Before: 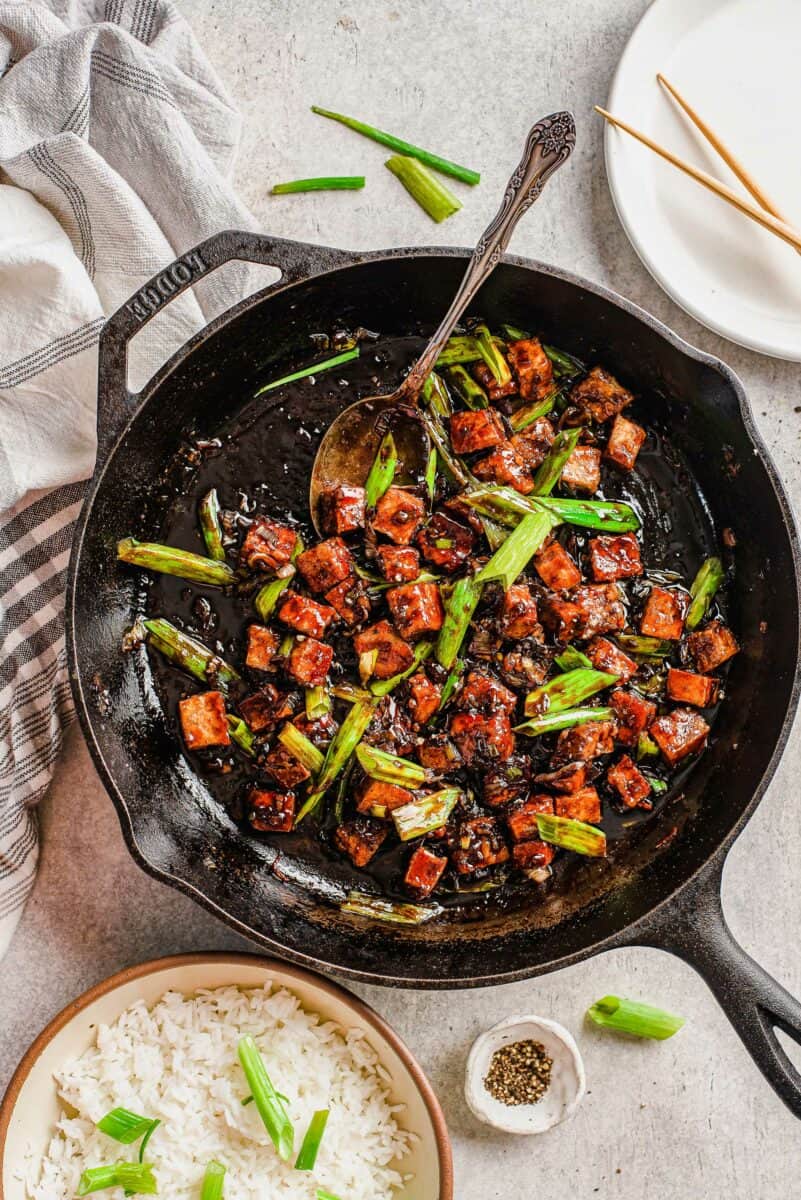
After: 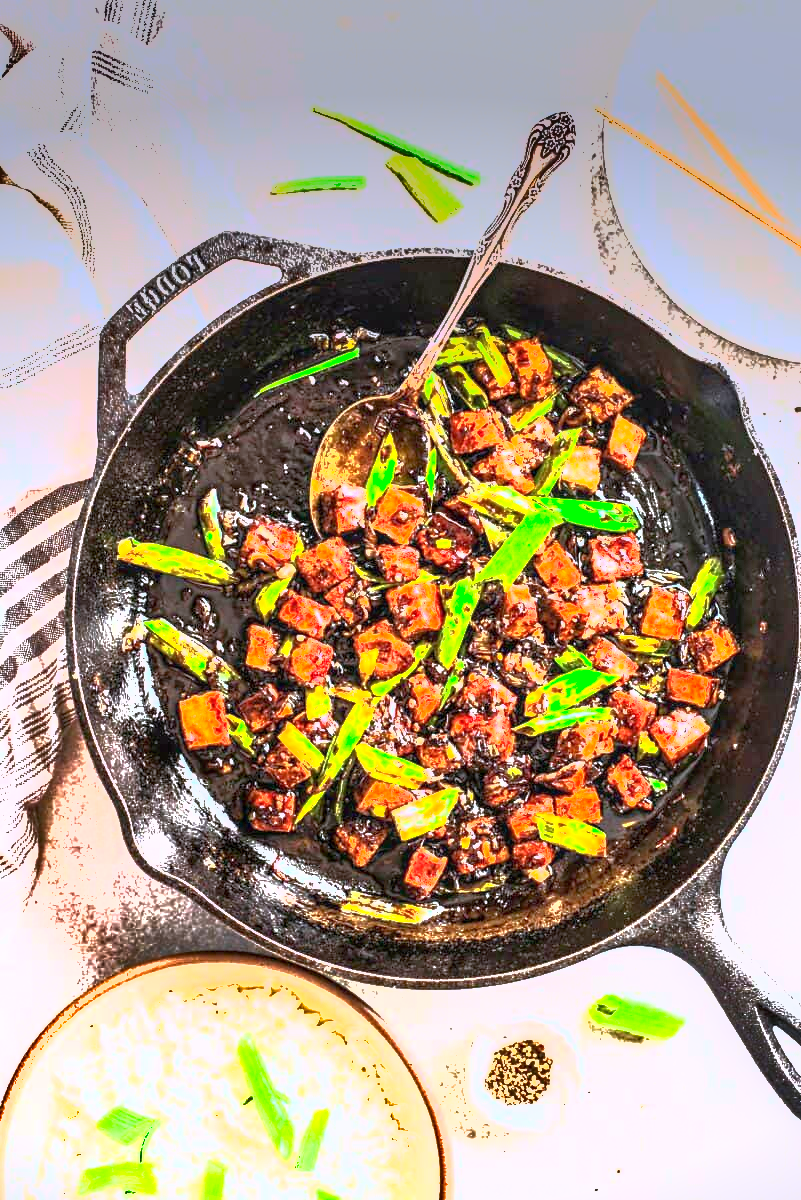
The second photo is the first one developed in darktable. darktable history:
shadows and highlights: low approximation 0.01, soften with gaussian
local contrast: on, module defaults
color calibration: illuminant as shot in camera, x 0.358, y 0.373, temperature 4628.91 K
base curve: curves: ch0 [(0, 0) (0.826, 0.587) (1, 1)]
vignetting: fall-off start 97.52%, fall-off radius 100%, brightness -0.574, saturation 0, center (-0.027, 0.404), width/height ratio 1.368, unbound false
exposure: black level correction 0.001, exposure 2.607 EV, compensate exposure bias true, compensate highlight preservation false
